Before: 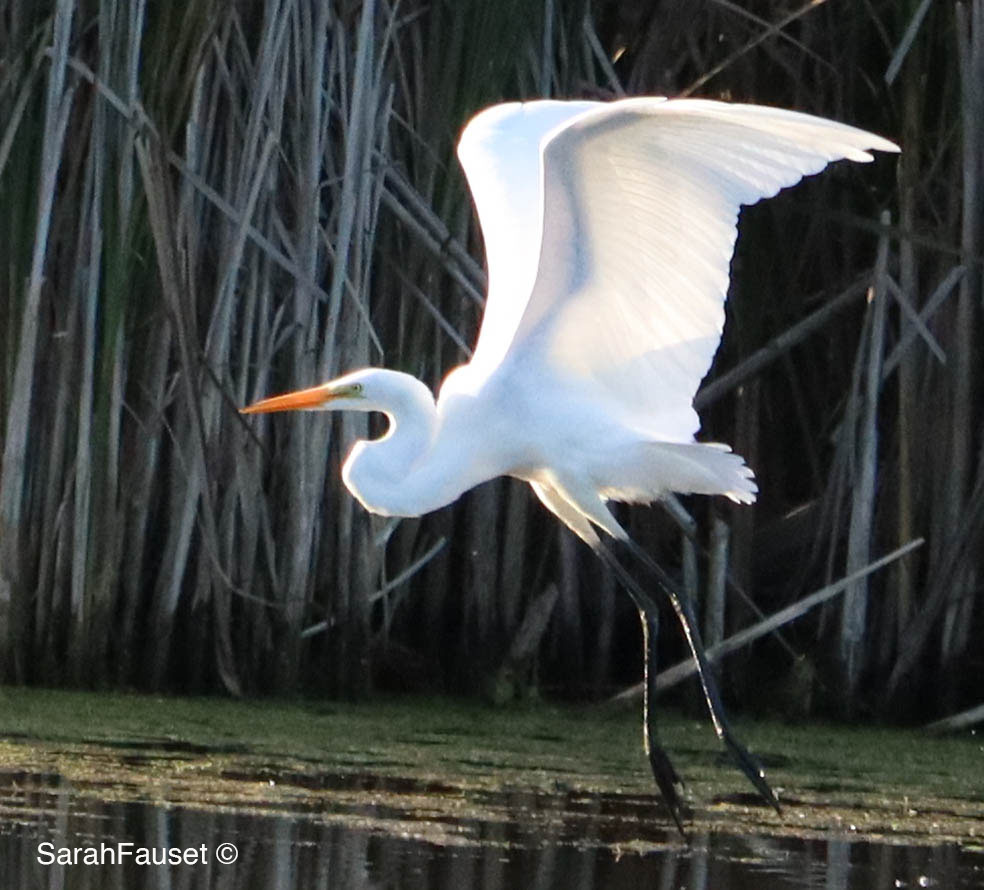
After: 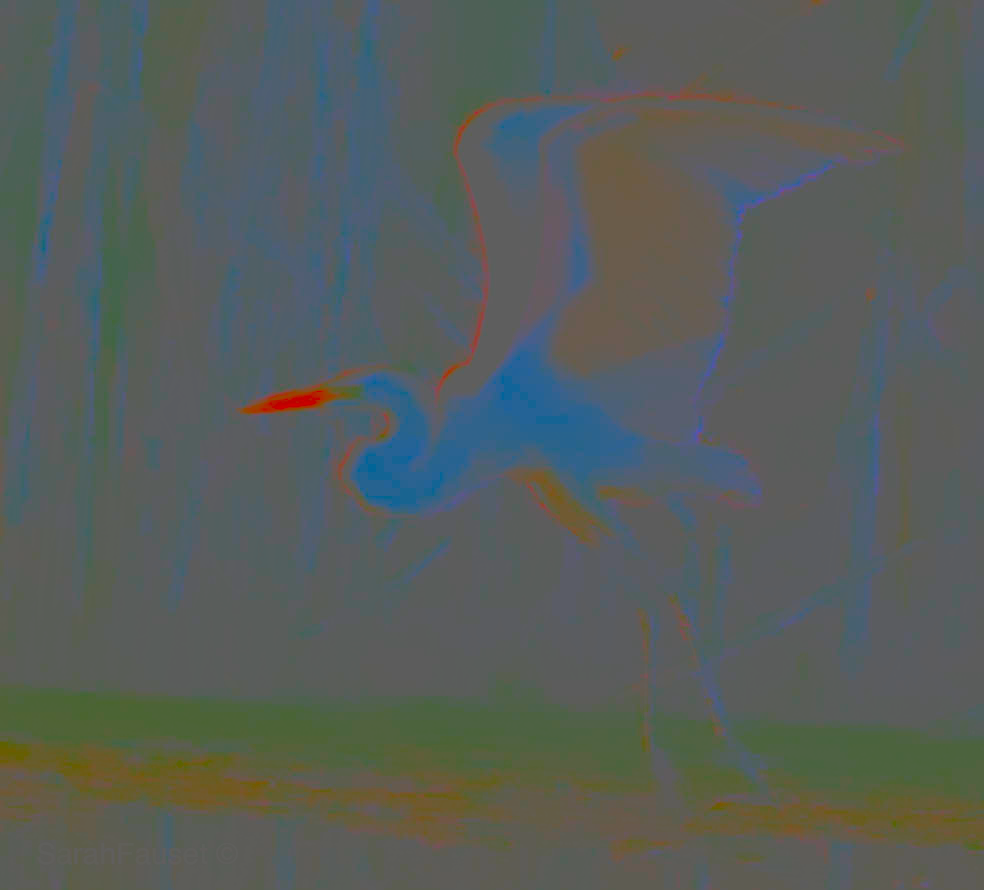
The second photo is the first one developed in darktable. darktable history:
contrast brightness saturation: contrast -0.99, brightness -0.17, saturation 0.75
sharpen: on, module defaults
